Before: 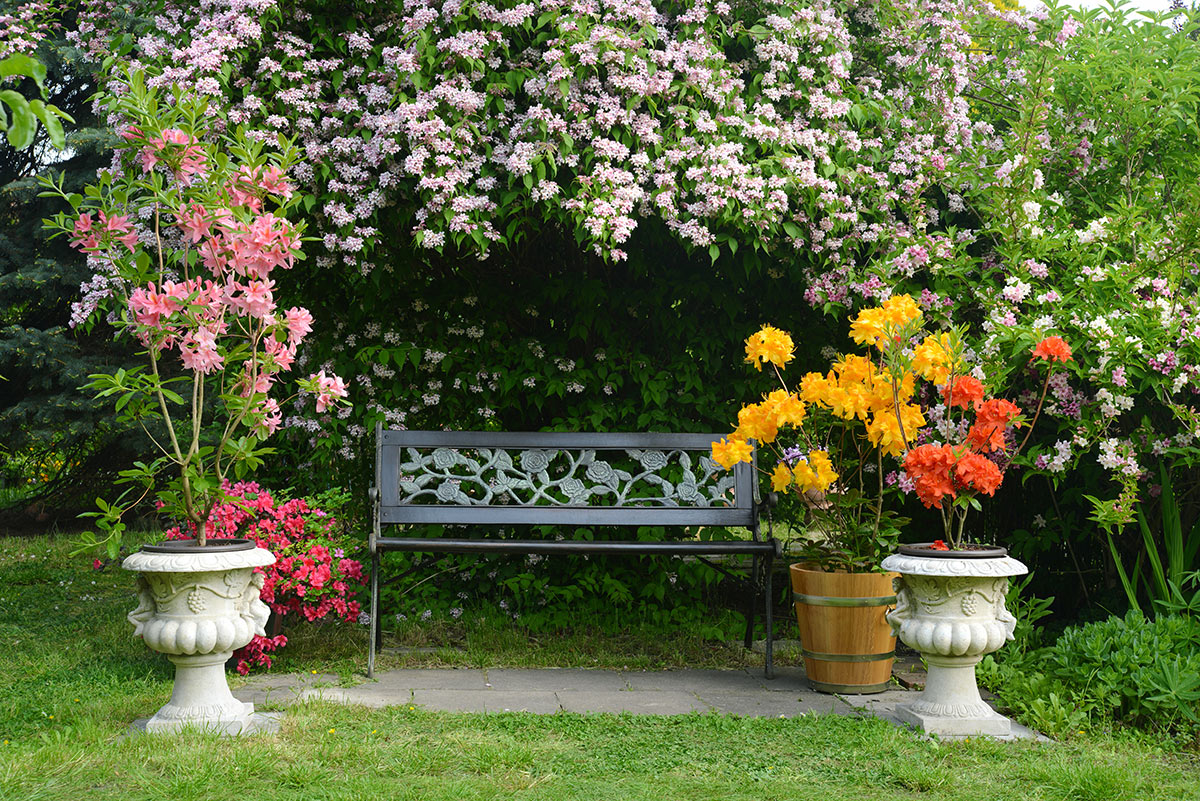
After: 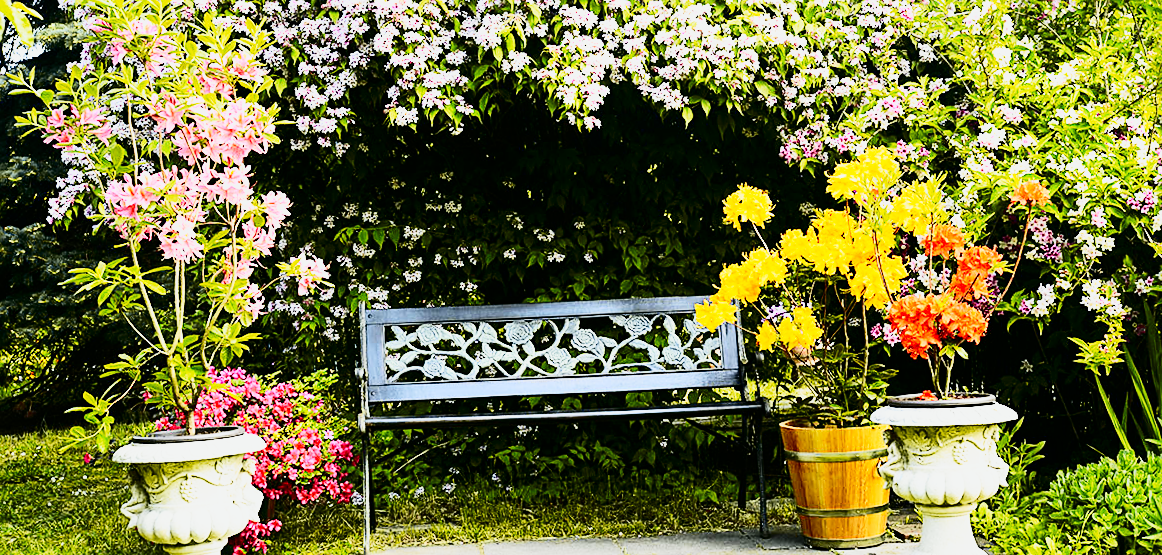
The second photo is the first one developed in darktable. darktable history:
crop: top 13.819%, bottom 11.169%
sharpen: on, module defaults
contrast brightness saturation: contrast 0.28
tone curve: curves: ch0 [(0, 0) (0.07, 0.052) (0.23, 0.254) (0.486, 0.53) (0.822, 0.825) (0.994, 0.955)]; ch1 [(0, 0) (0.226, 0.261) (0.379, 0.442) (0.469, 0.472) (0.495, 0.495) (0.514, 0.504) (0.561, 0.568) (0.59, 0.612) (1, 1)]; ch2 [(0, 0) (0.269, 0.299) (0.459, 0.441) (0.498, 0.499) (0.523, 0.52) (0.551, 0.576) (0.629, 0.643) (0.659, 0.681) (0.718, 0.764) (1, 1)], color space Lab, independent channels, preserve colors none
rotate and perspective: rotation -3°, crop left 0.031, crop right 0.968, crop top 0.07, crop bottom 0.93
base curve: curves: ch0 [(0, 0) (0.007, 0.004) (0.027, 0.03) (0.046, 0.07) (0.207, 0.54) (0.442, 0.872) (0.673, 0.972) (1, 1)], preserve colors none
